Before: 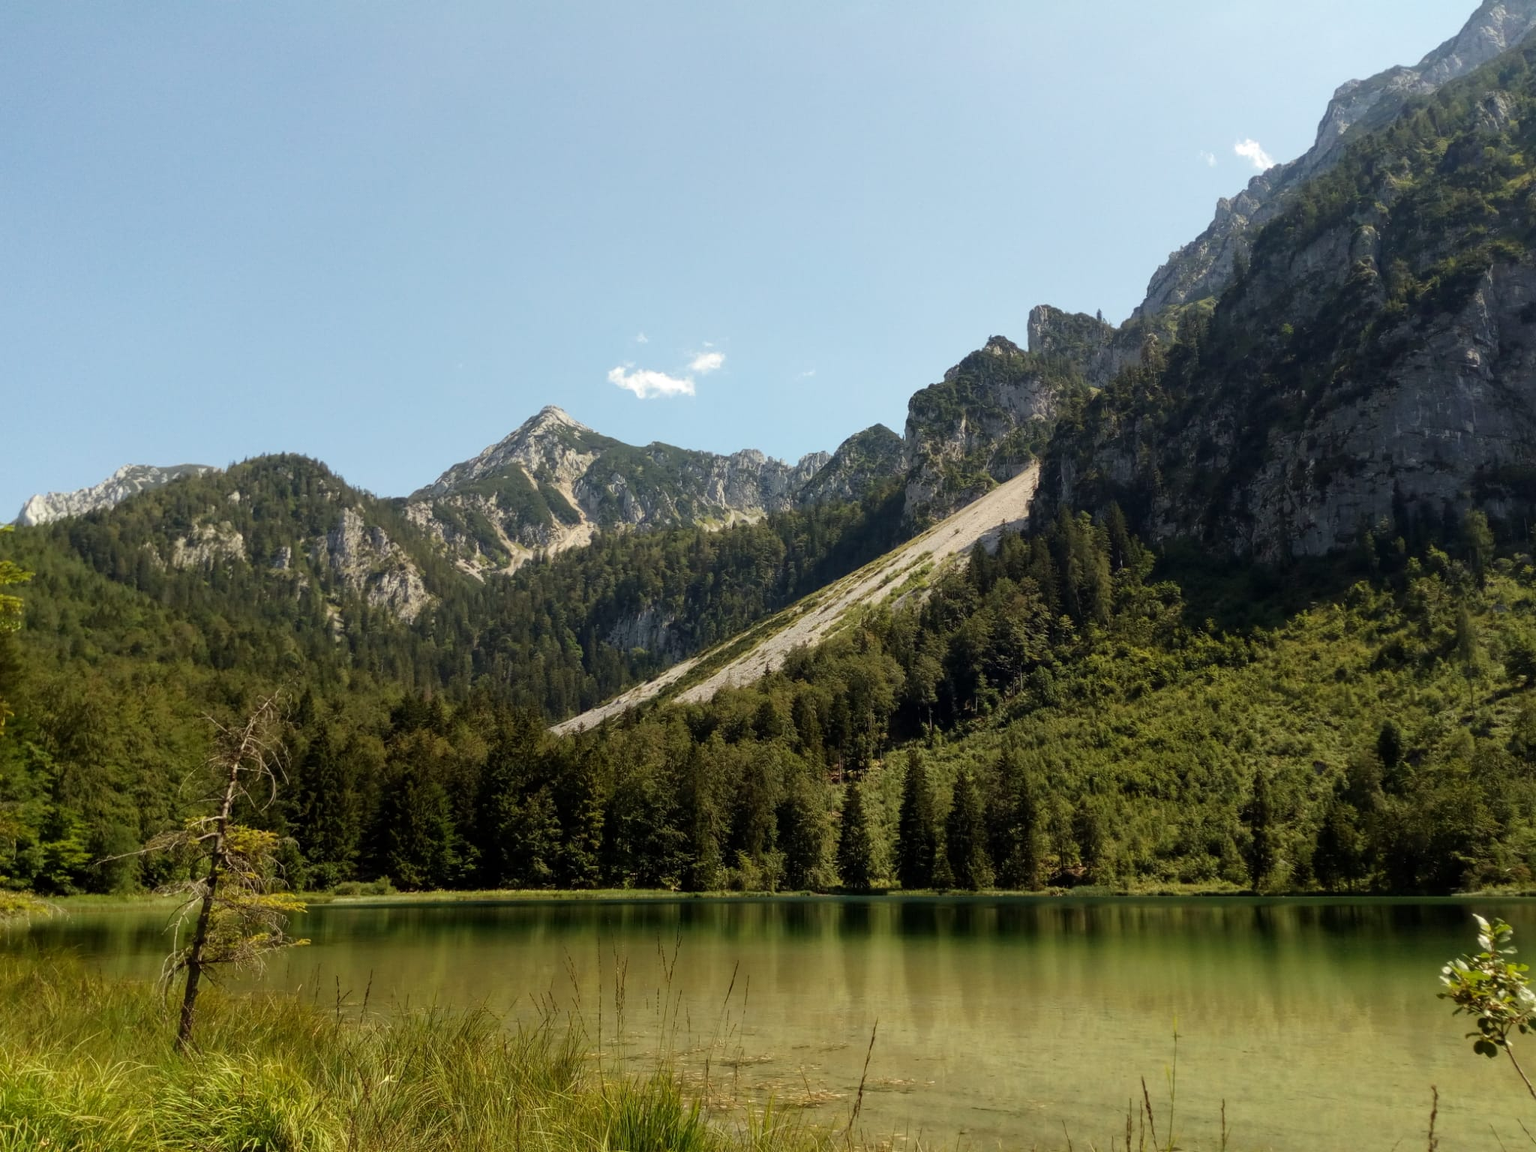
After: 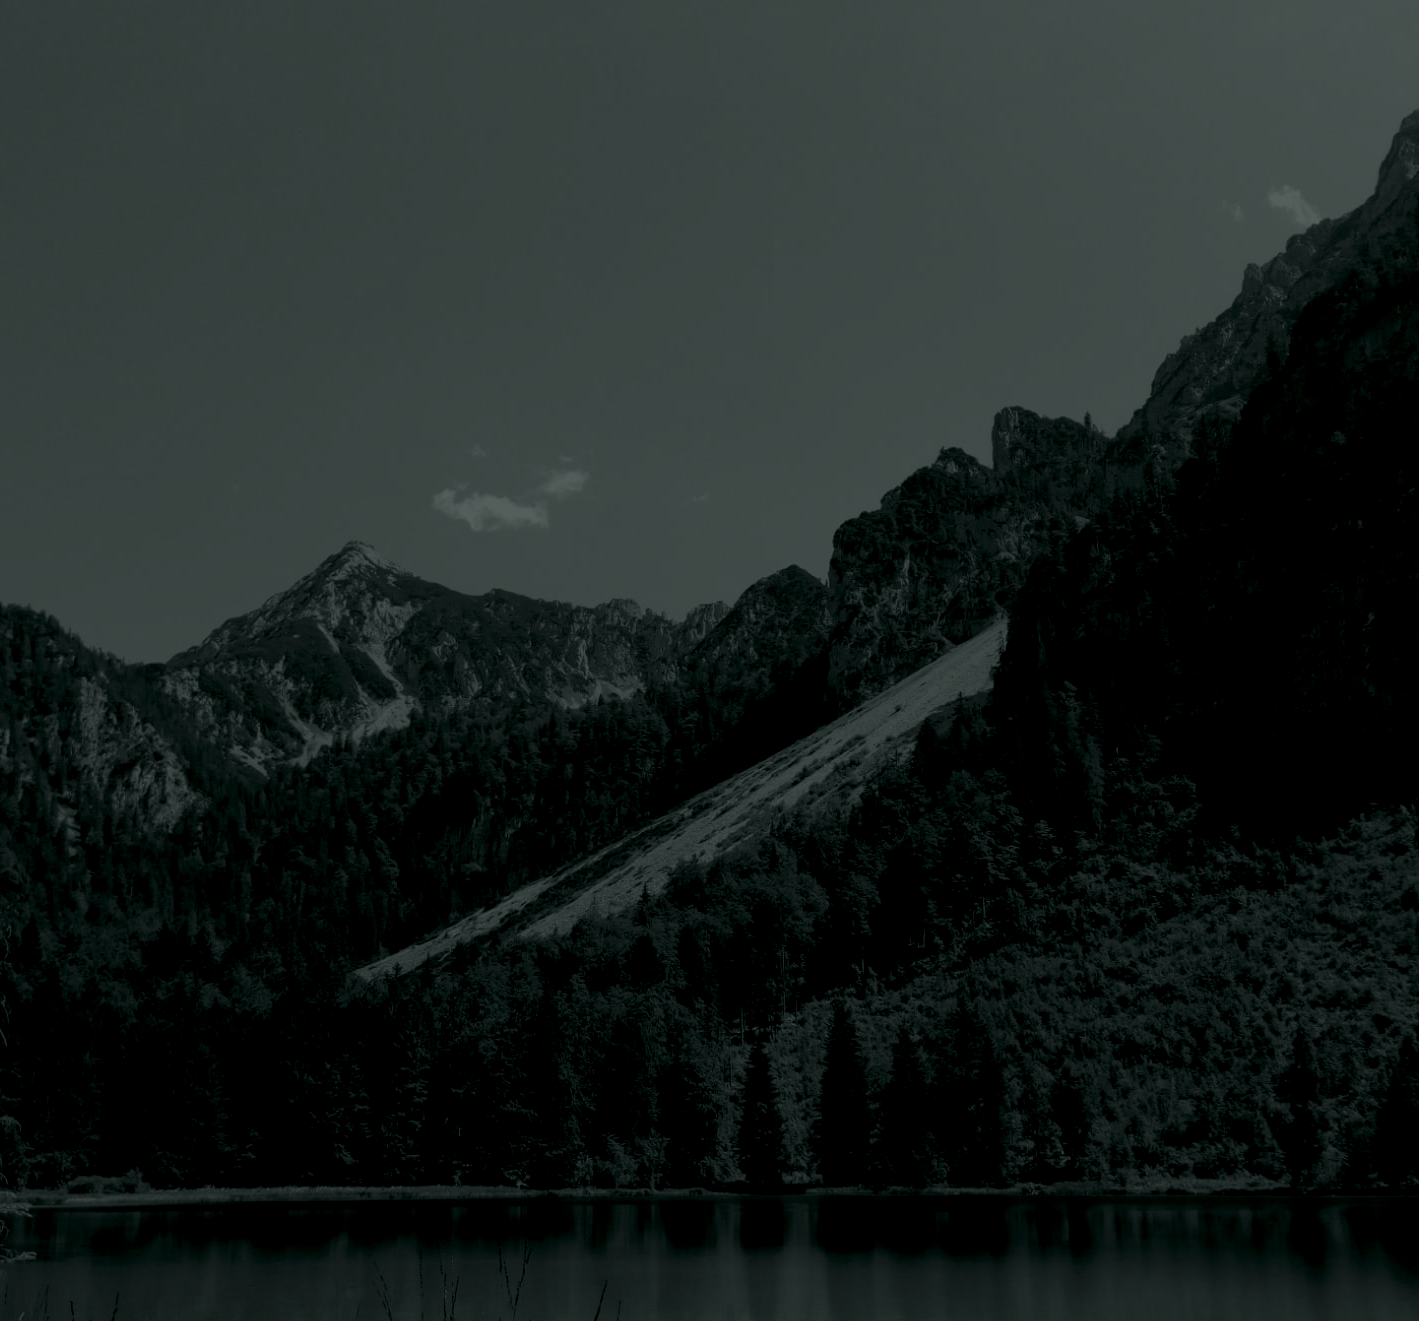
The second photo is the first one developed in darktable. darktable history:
crop: left 18.479%, right 12.2%, bottom 13.971%
haze removal: compatibility mode true, adaptive false
colorize: hue 90°, saturation 19%, lightness 1.59%, version 1
